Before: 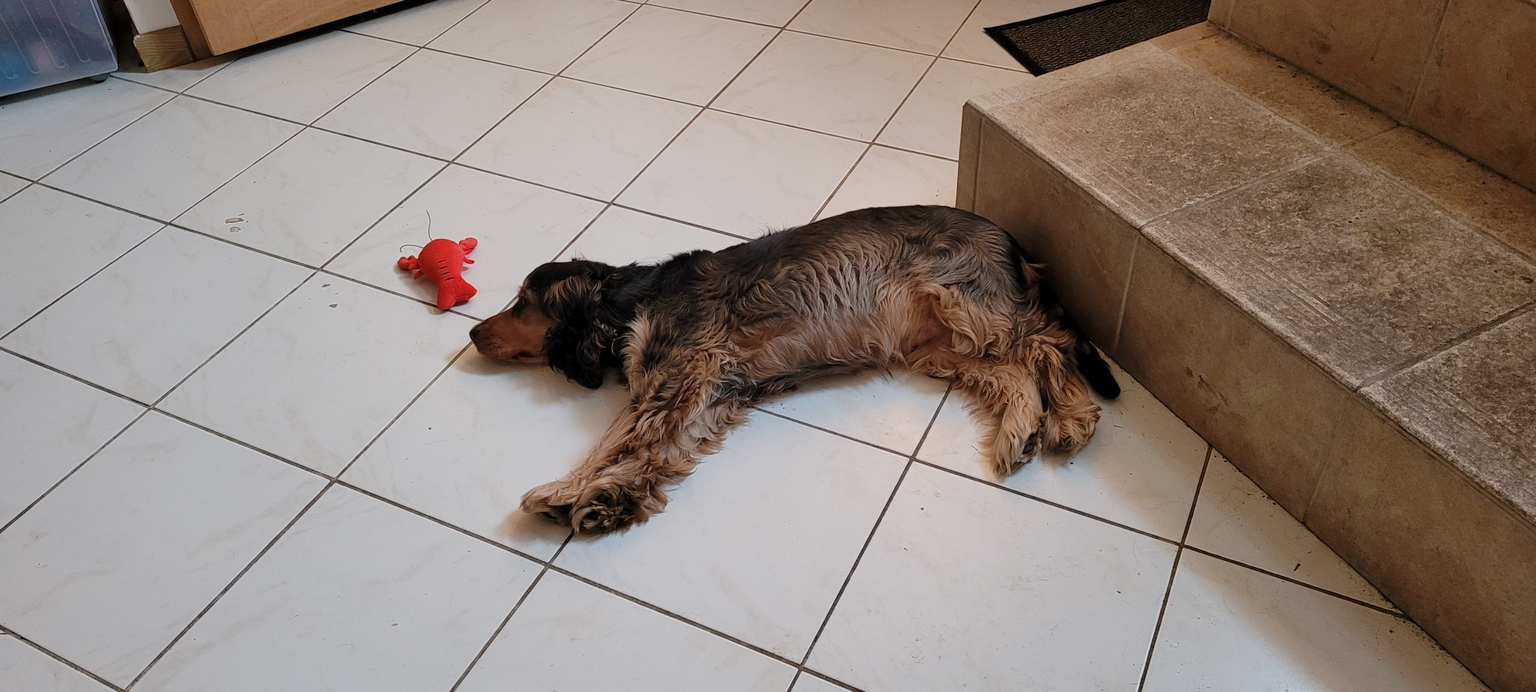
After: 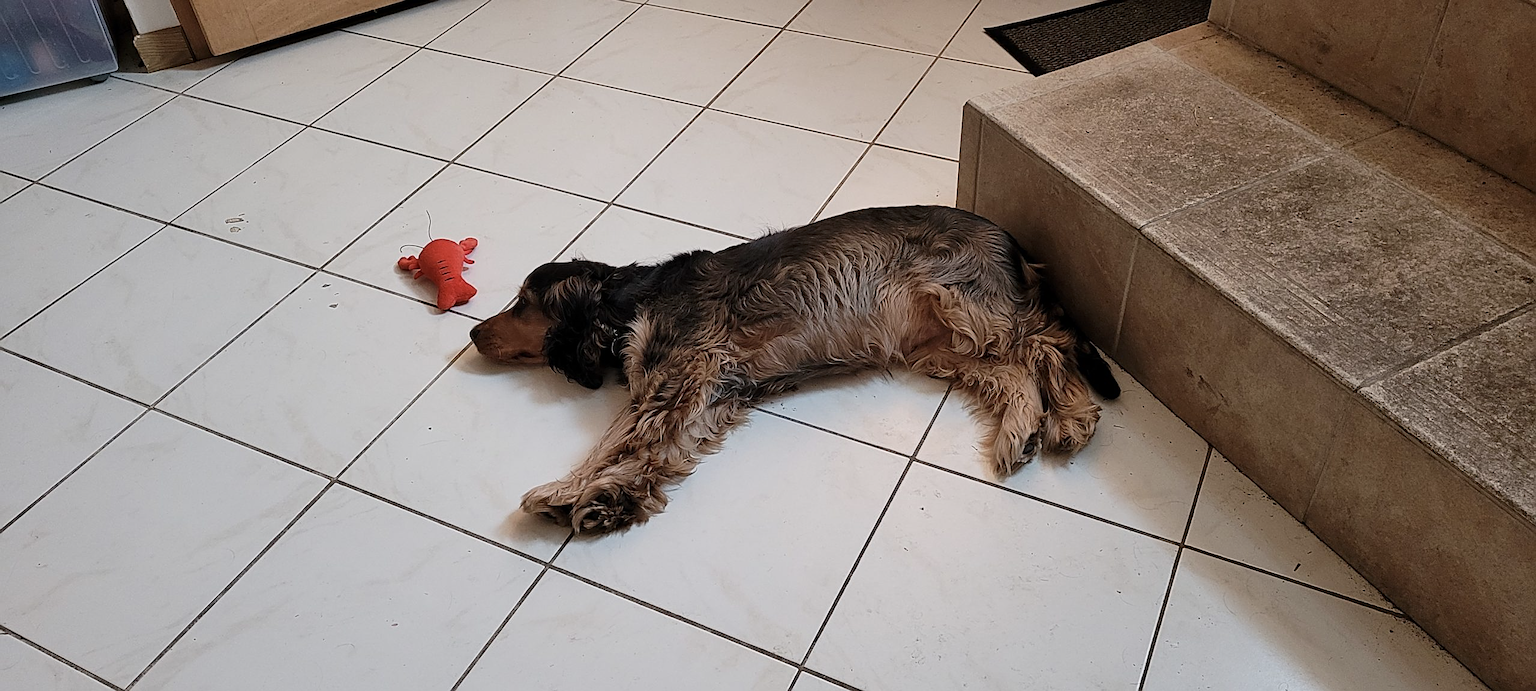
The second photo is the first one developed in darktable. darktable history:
contrast brightness saturation: contrast 0.113, saturation -0.176
sharpen: amount 0.56
